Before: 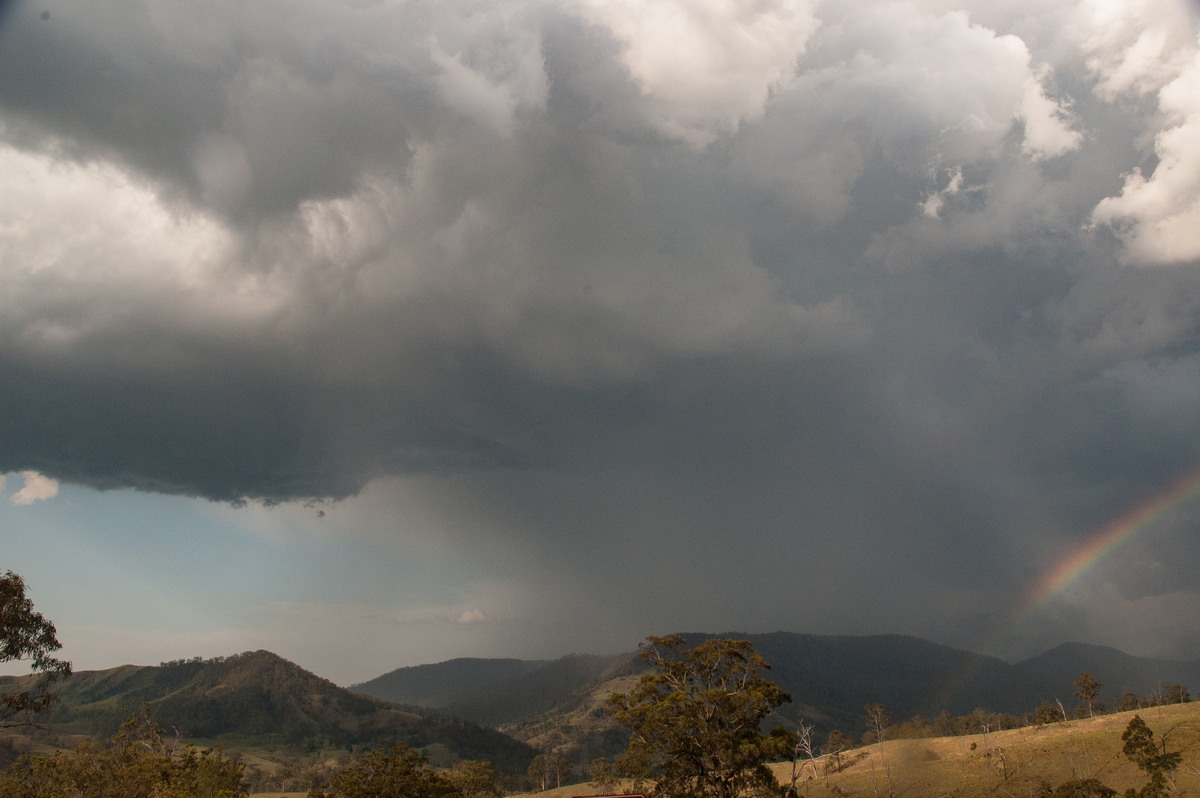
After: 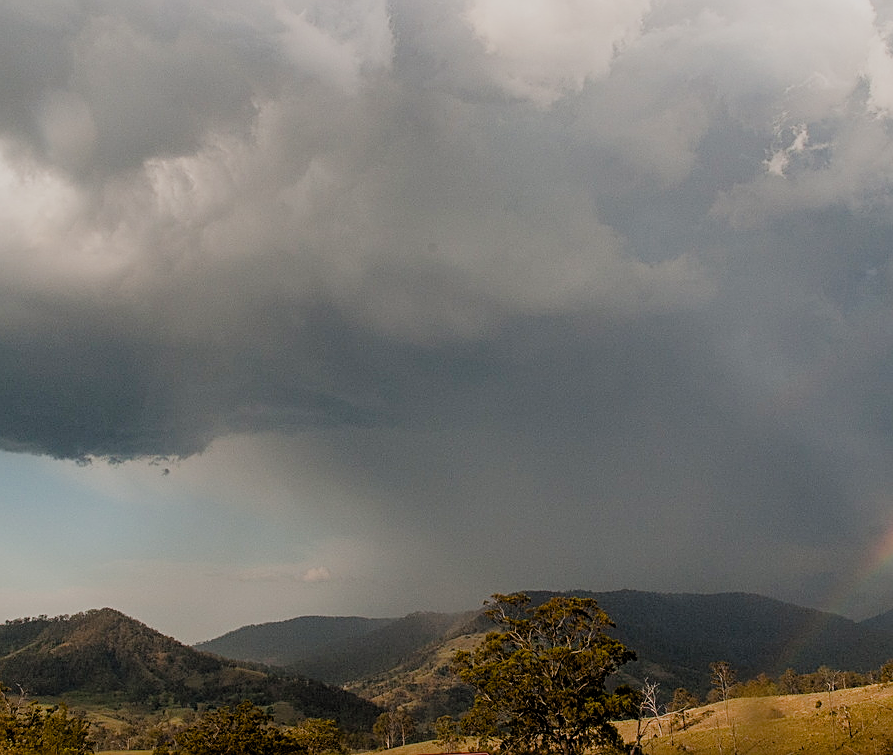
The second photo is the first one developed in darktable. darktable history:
filmic rgb: black relative exposure -7.65 EV, white relative exposure 4.56 EV, hardness 3.61, add noise in highlights 0.002, preserve chrominance max RGB, color science v3 (2019), use custom middle-gray values true, contrast in highlights soft
color balance rgb: perceptual saturation grading › global saturation 34.815%, perceptual saturation grading › highlights -24.91%, perceptual saturation grading › shadows 23.911%
exposure: black level correction 0.005, exposure 0.286 EV, compensate highlight preservation false
crop and rotate: left 12.966%, top 5.385%, right 12.545%
haze removal: strength -0.094, compatibility mode true, adaptive false
contrast equalizer: octaves 7, y [[0.5, 0.5, 0.5, 0.512, 0.552, 0.62], [0.5 ×6], [0.5 ×4, 0.504, 0.553], [0 ×6], [0 ×6]]
sharpen: on, module defaults
